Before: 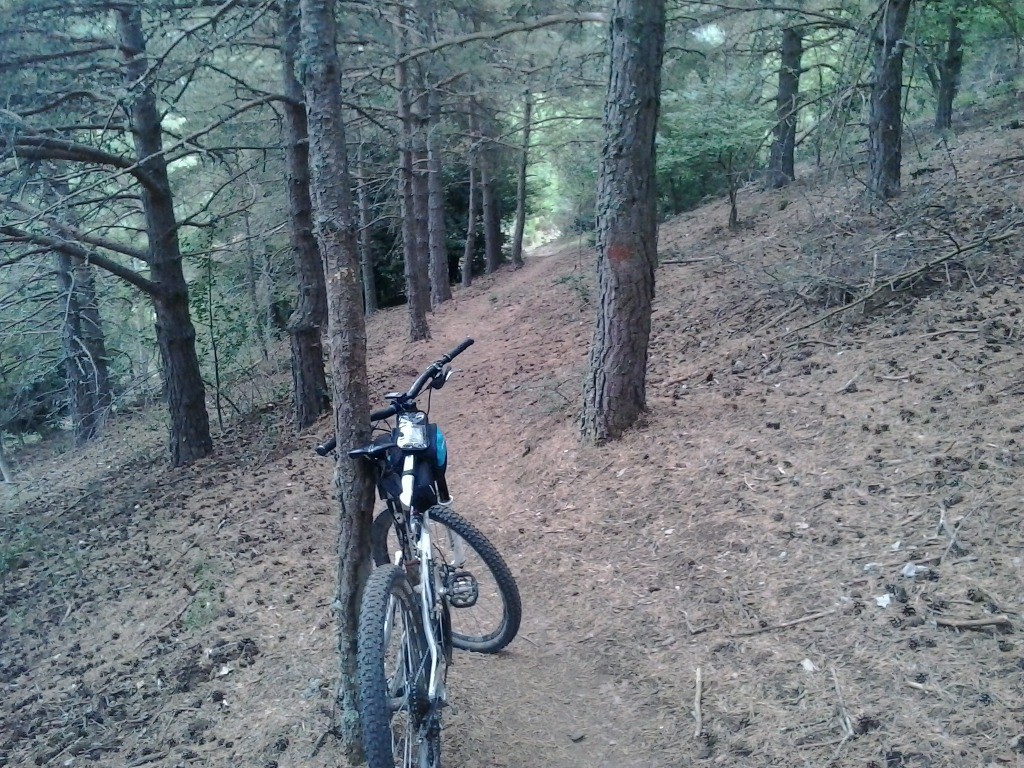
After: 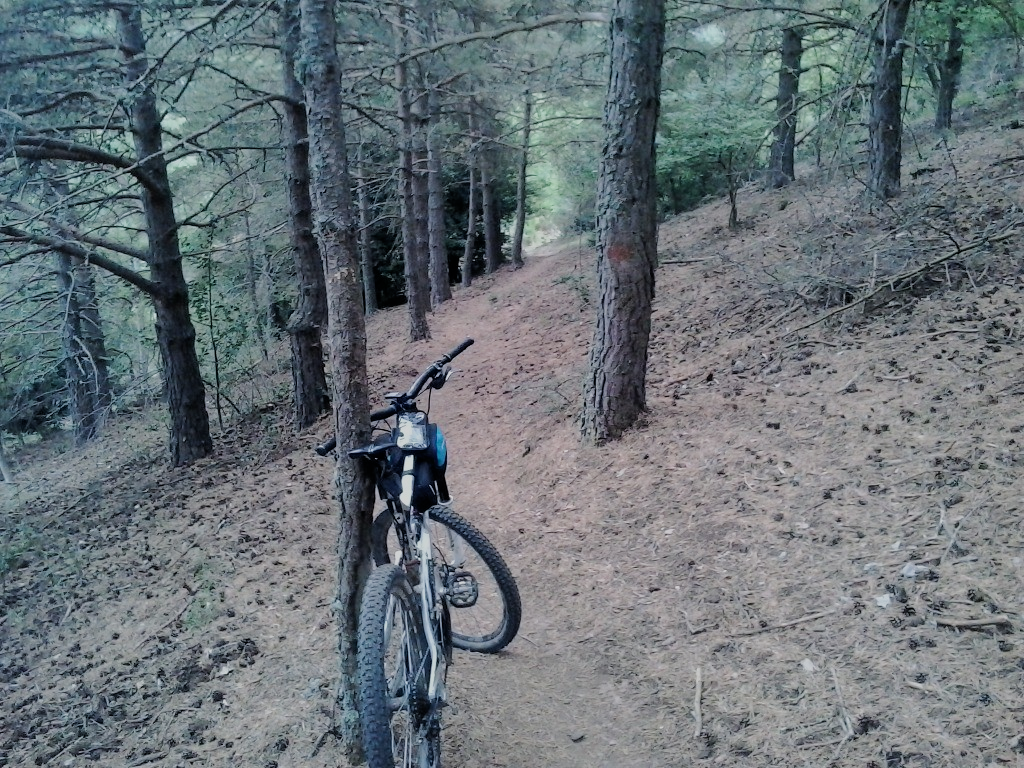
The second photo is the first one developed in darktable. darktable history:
filmic rgb: black relative exposure -9.32 EV, white relative exposure 6.81 EV, threshold 2.94 EV, hardness 3.06, contrast 1.059, enable highlight reconstruction true
